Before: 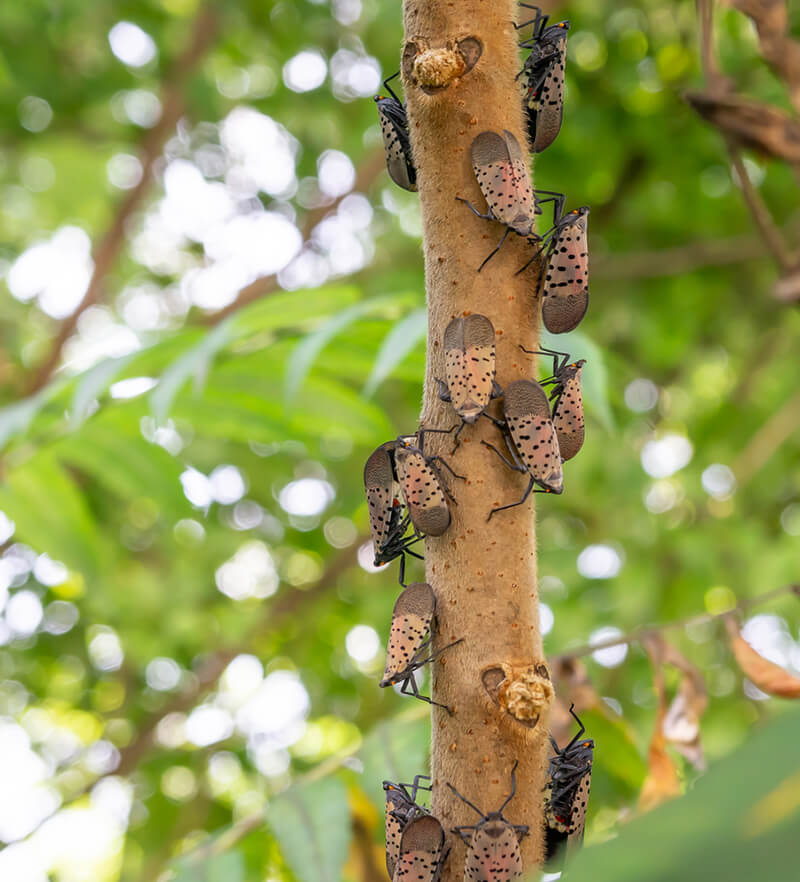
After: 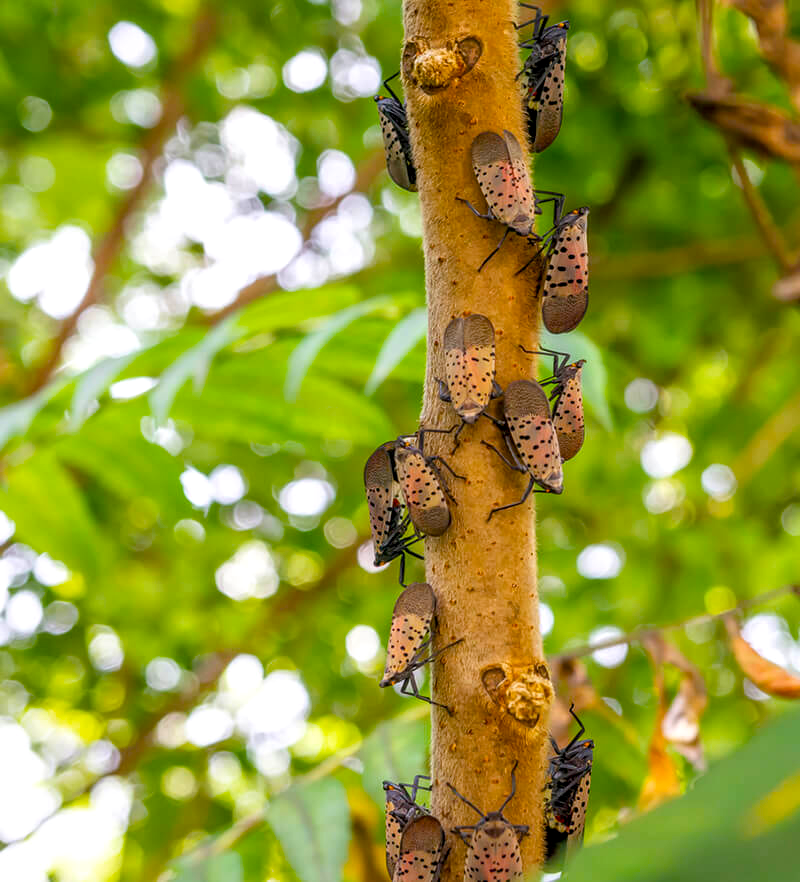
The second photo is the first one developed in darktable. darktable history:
color balance rgb: perceptual saturation grading › global saturation 36.133%, perceptual saturation grading › shadows 35.955%
local contrast: on, module defaults
